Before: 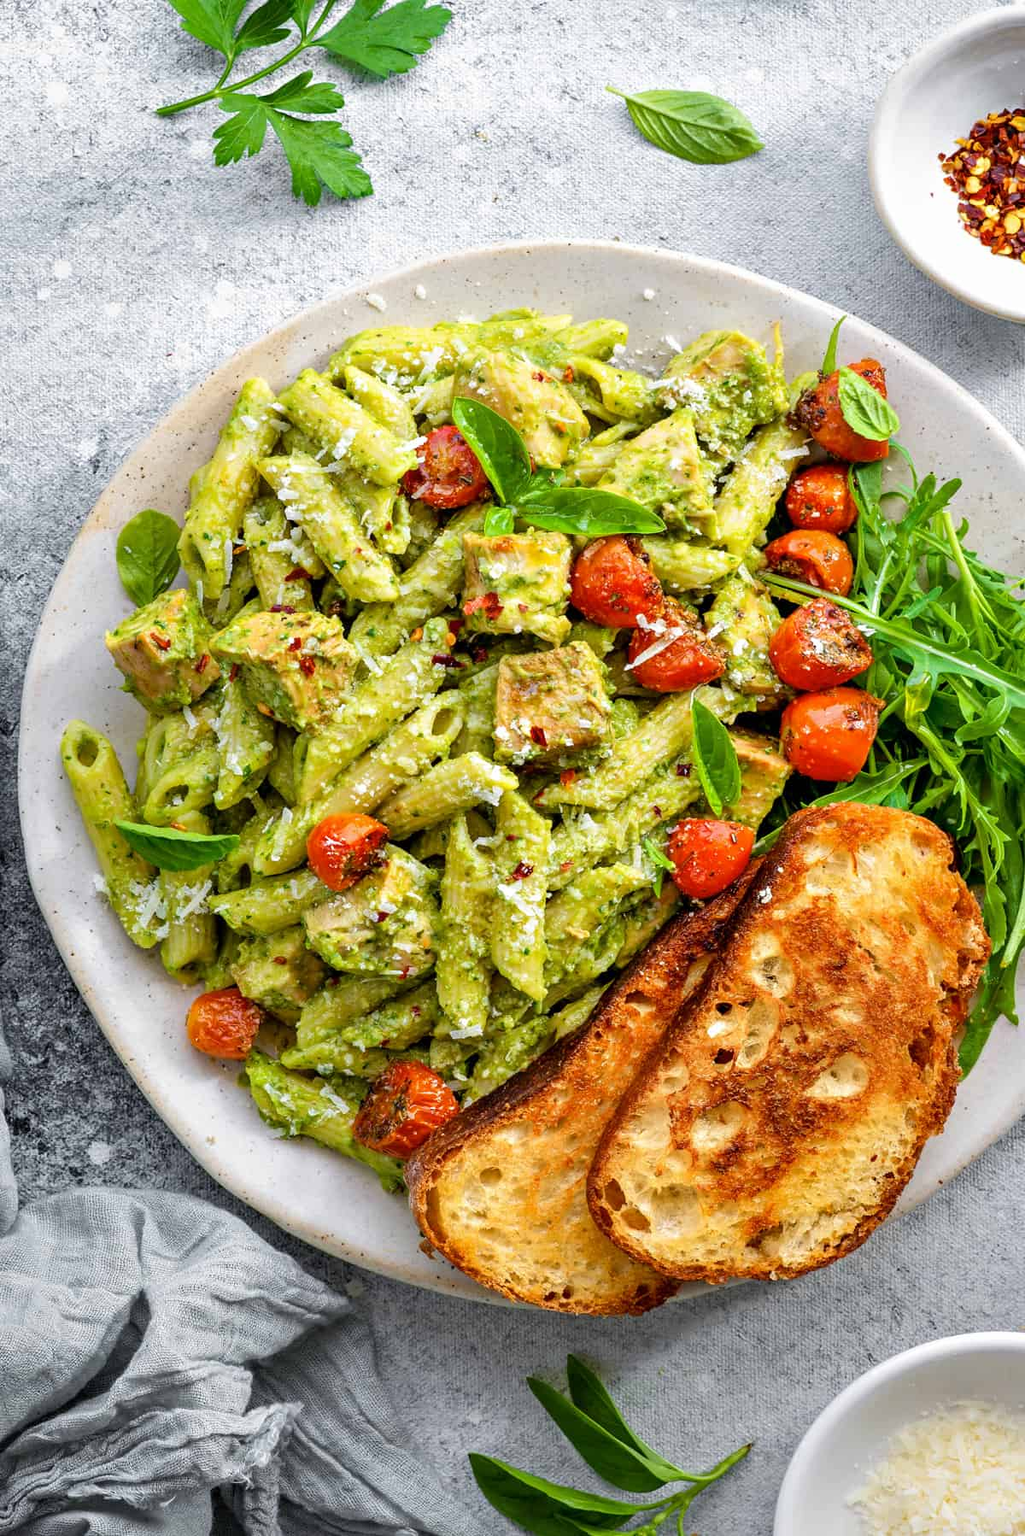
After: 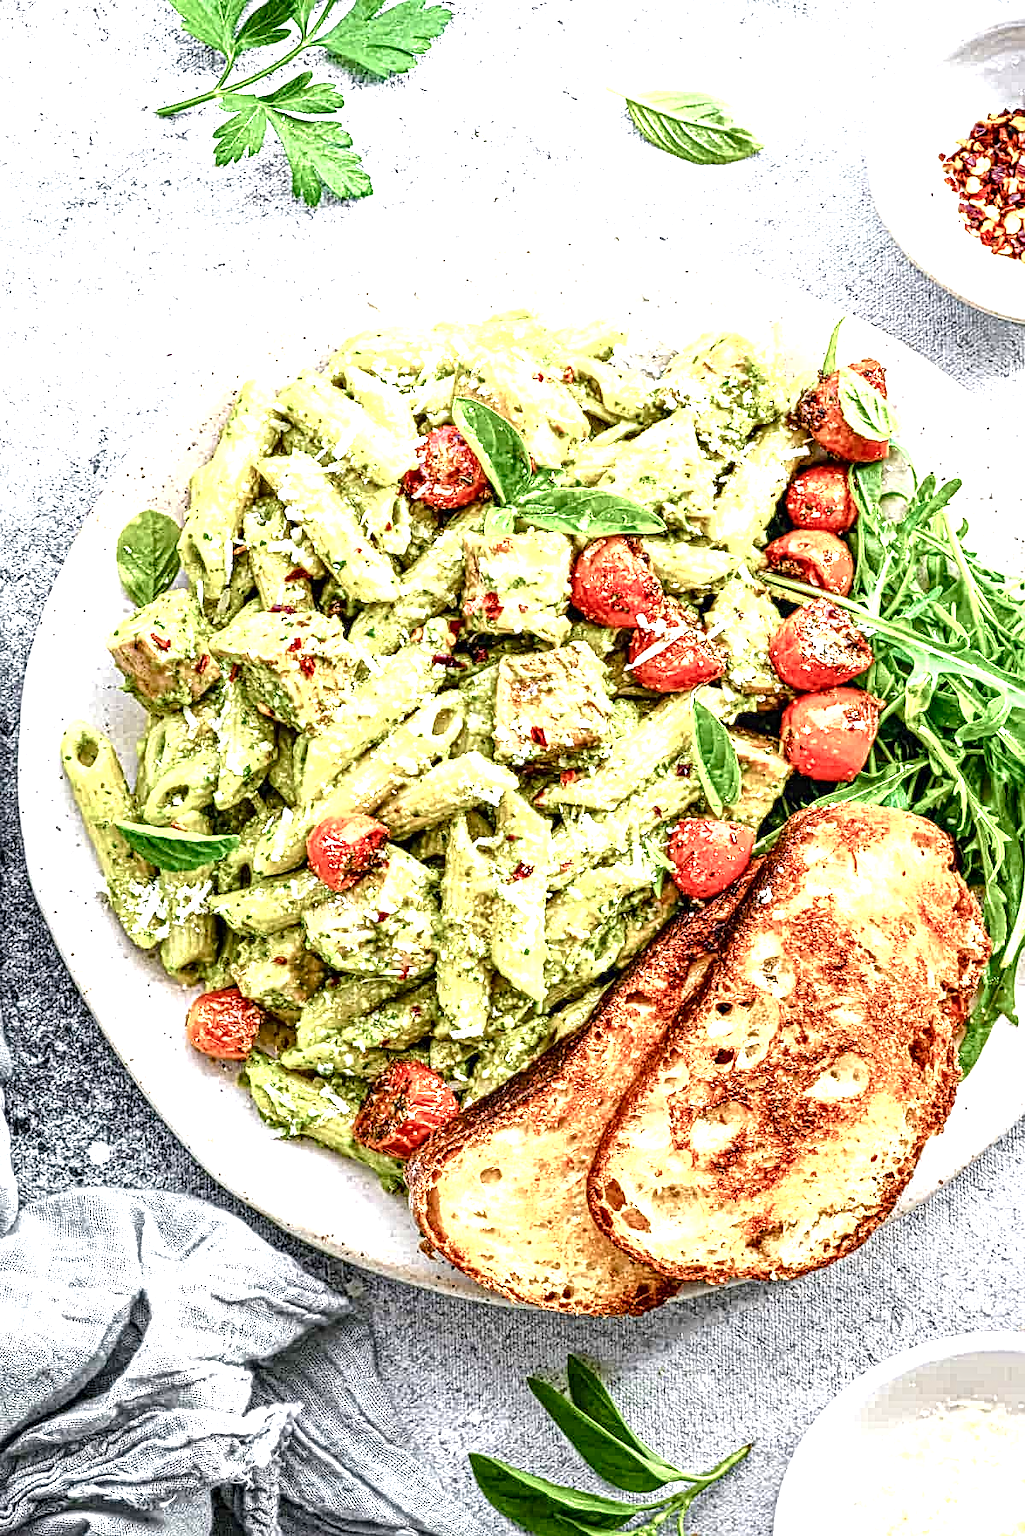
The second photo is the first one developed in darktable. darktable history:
local contrast: mode bilateral grid, contrast 20, coarseness 3, detail 300%, midtone range 0.2
tone equalizer: on, module defaults
levels: levels [0, 0.48, 0.961]
color balance rgb: shadows lift › luminance -10%, shadows lift › chroma 1%, shadows lift › hue 113°, power › luminance -15%, highlights gain › chroma 0.2%, highlights gain › hue 333°, global offset › luminance 0.5%, perceptual saturation grading › global saturation 20%, perceptual saturation grading › highlights -50%, perceptual saturation grading › shadows 25%, contrast -10%
exposure: black level correction 0, exposure 1.3 EV, compensate exposure bias true, compensate highlight preservation false
